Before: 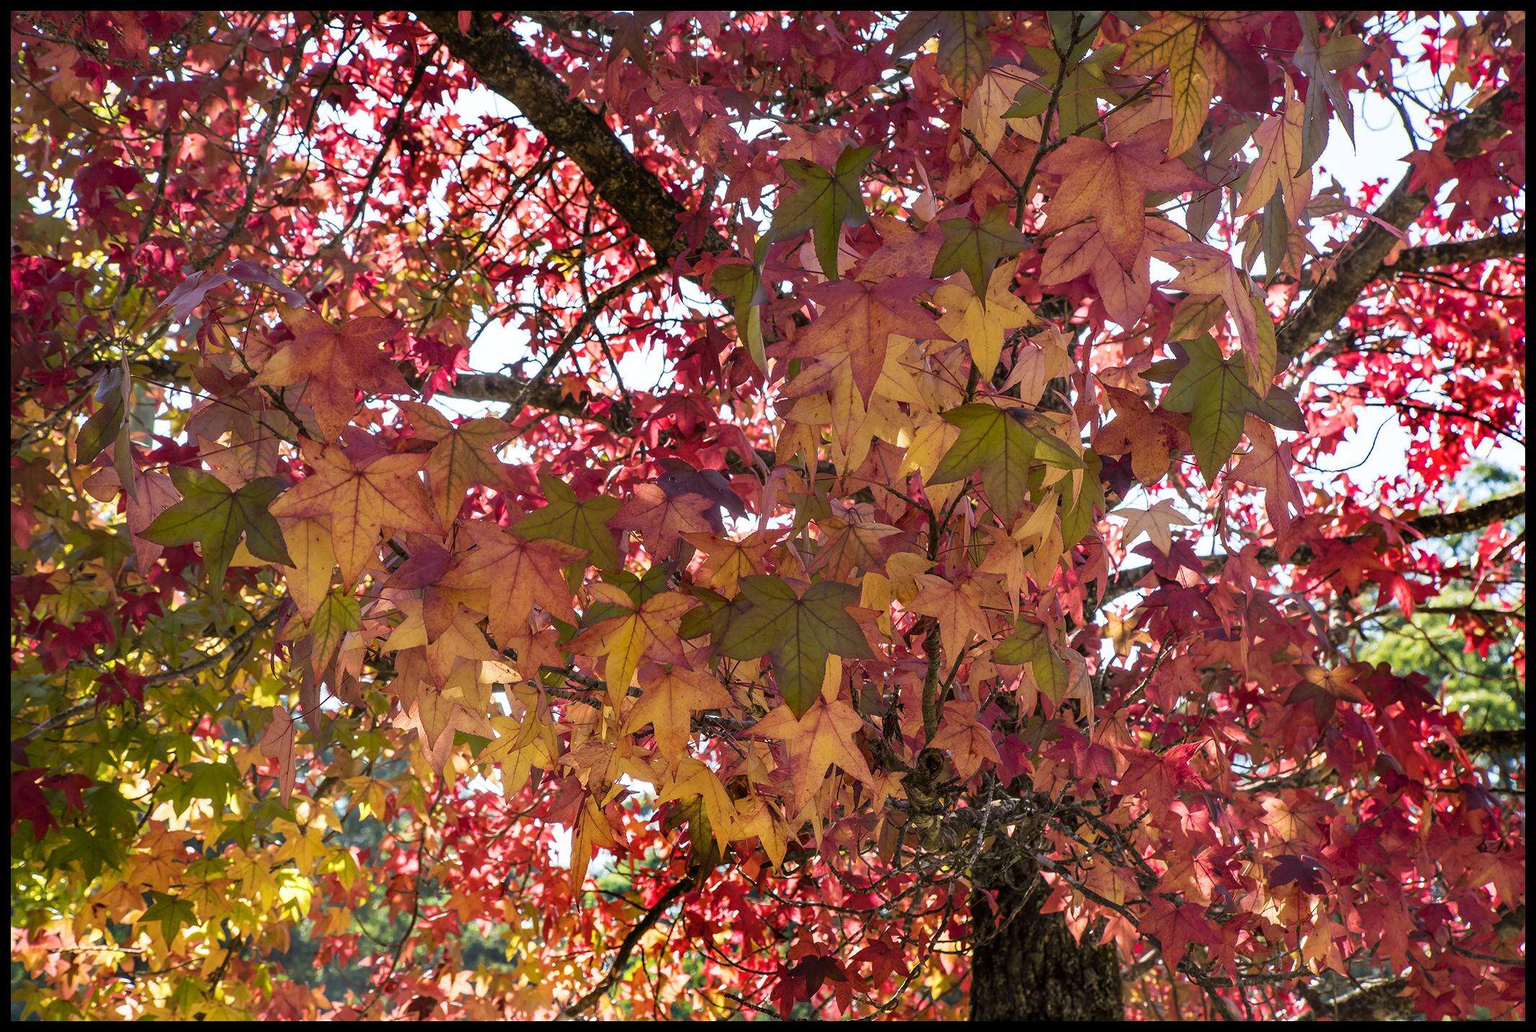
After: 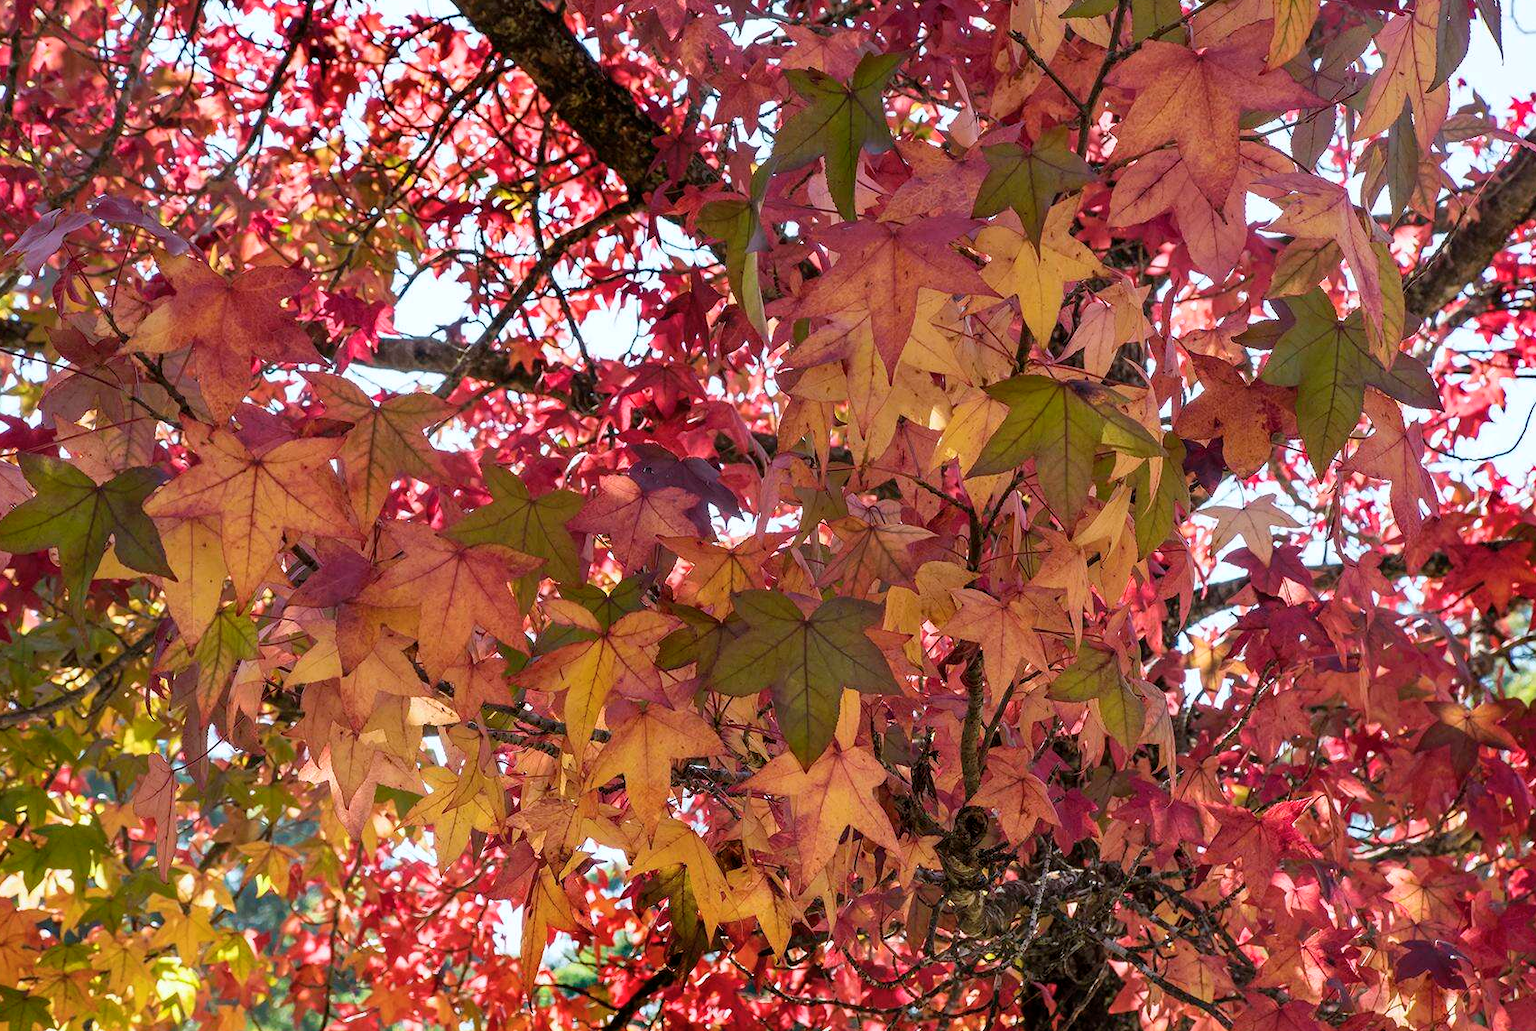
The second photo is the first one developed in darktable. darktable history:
crop and rotate: left 10.071%, top 10.071%, right 10.02%, bottom 10.02%
white balance: red 0.98, blue 1.034
shadows and highlights: shadows 29.61, highlights -30.47, low approximation 0.01, soften with gaussian
color balance rgb: linear chroma grading › shadows -3%, linear chroma grading › highlights -4%
